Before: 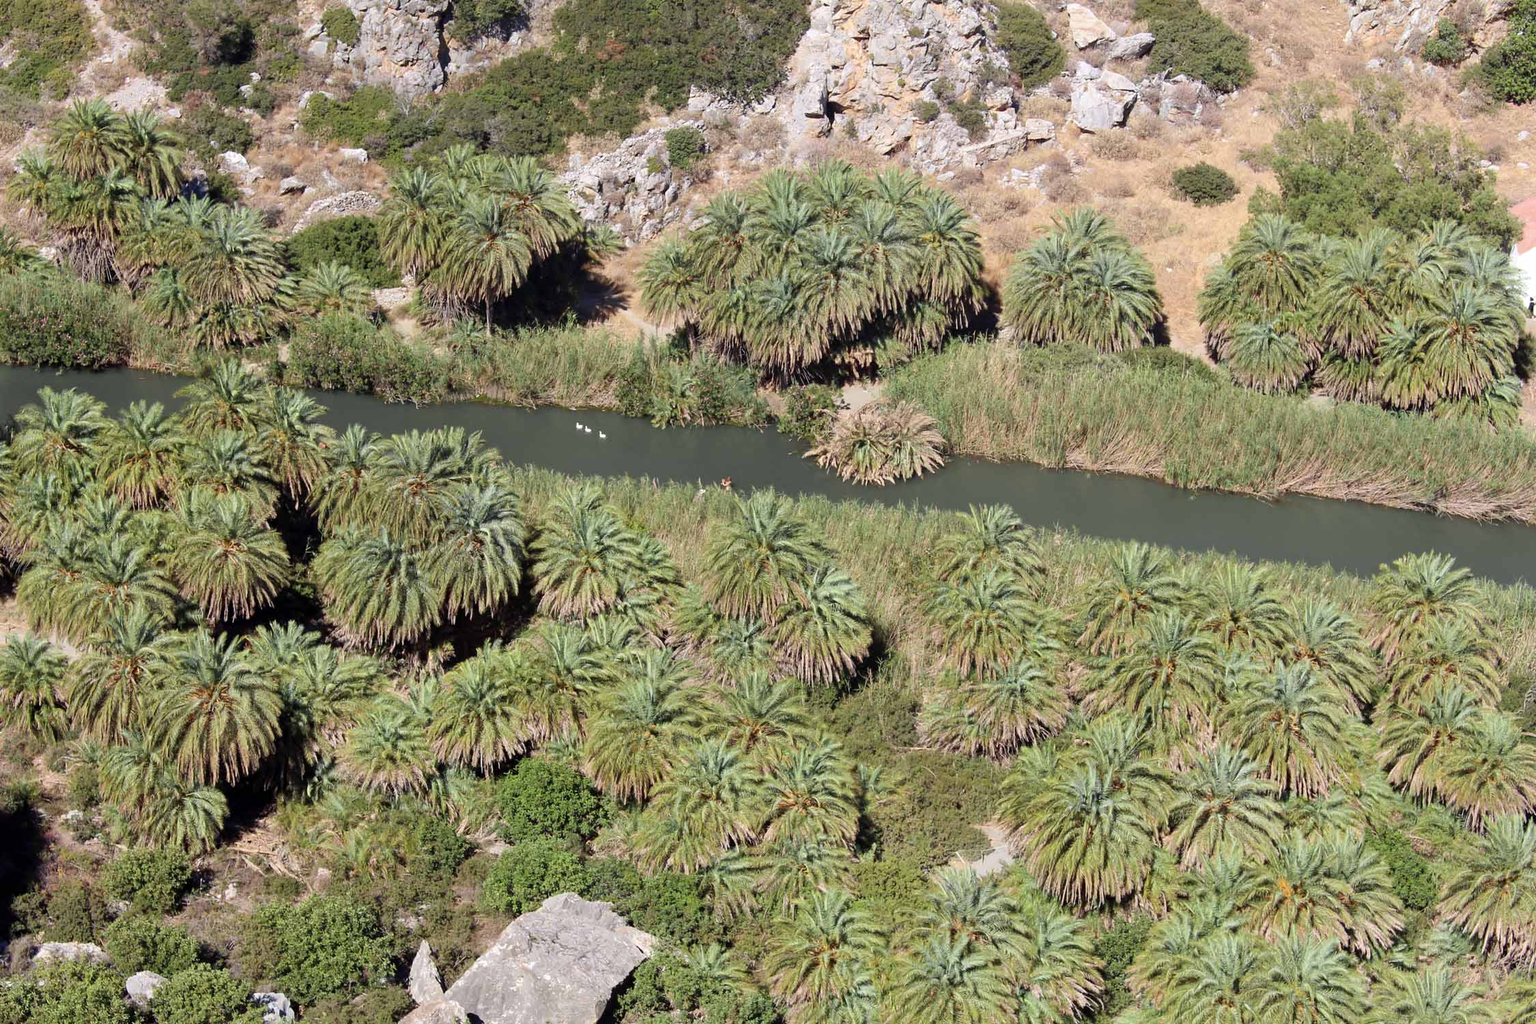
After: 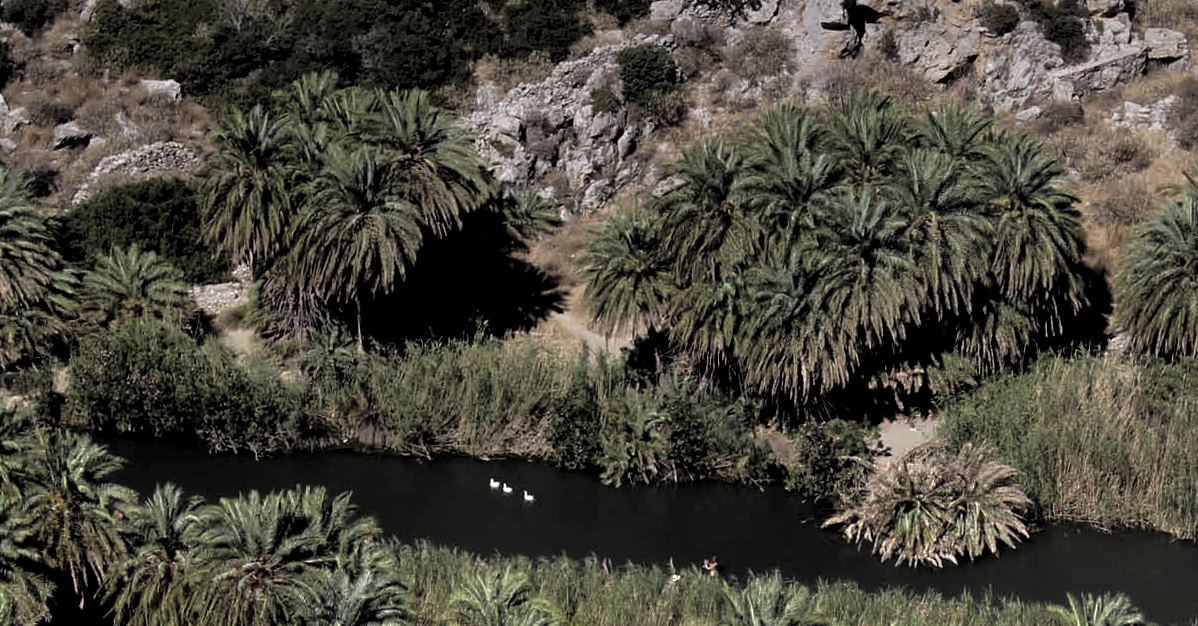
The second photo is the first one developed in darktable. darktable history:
crop: left 15.306%, top 9.065%, right 30.789%, bottom 48.638%
graduated density: on, module defaults
levels: mode automatic, black 8.58%, gray 59.42%, levels [0, 0.445, 1]
exposure: black level correction 0.005, exposure 0.417 EV, compensate highlight preservation false
shadows and highlights: on, module defaults
rotate and perspective: rotation -0.45°, automatic cropping original format, crop left 0.008, crop right 0.992, crop top 0.012, crop bottom 0.988
haze removal: strength -0.1, adaptive false
